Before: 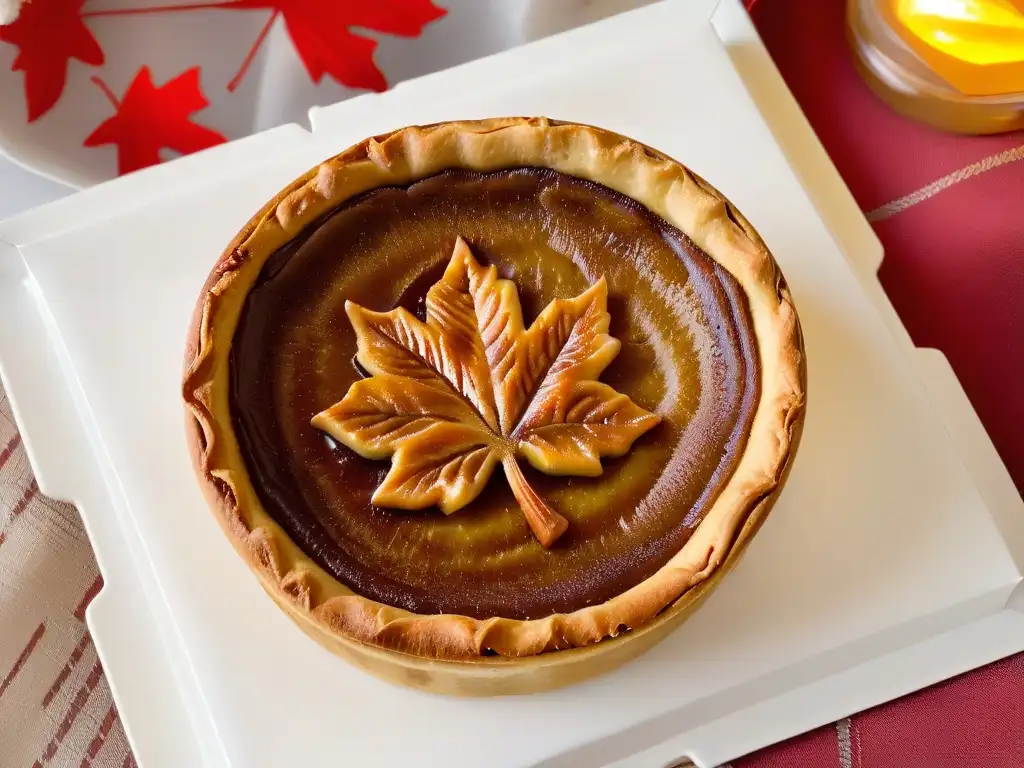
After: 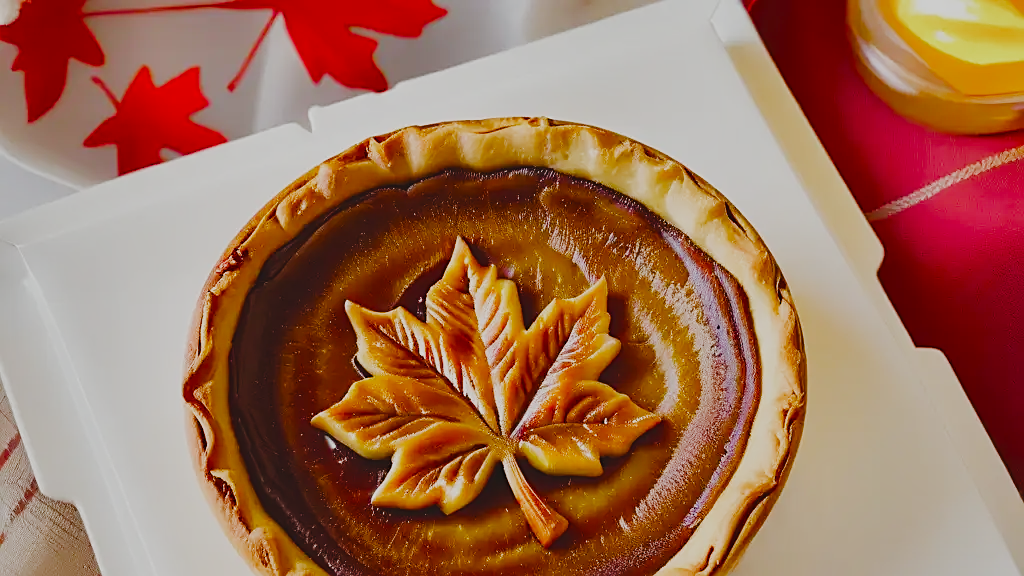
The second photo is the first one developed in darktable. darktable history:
shadows and highlights: shadows 25.26, highlights -48.32, soften with gaussian
exposure: black level correction -0.015, compensate exposure bias true, compensate highlight preservation false
sharpen: on, module defaults
crop: bottom 24.979%
filmic rgb: black relative exposure -7.65 EV, white relative exposure 4.56 EV, hardness 3.61, preserve chrominance no, color science v5 (2021), contrast in shadows safe, contrast in highlights safe
color balance rgb: power › chroma 0.25%, power › hue 61.81°, perceptual saturation grading › global saturation 20%, perceptual saturation grading › highlights -24.829%, perceptual saturation grading › shadows 49.336%
contrast brightness saturation: contrast 0.038, saturation 0.151
